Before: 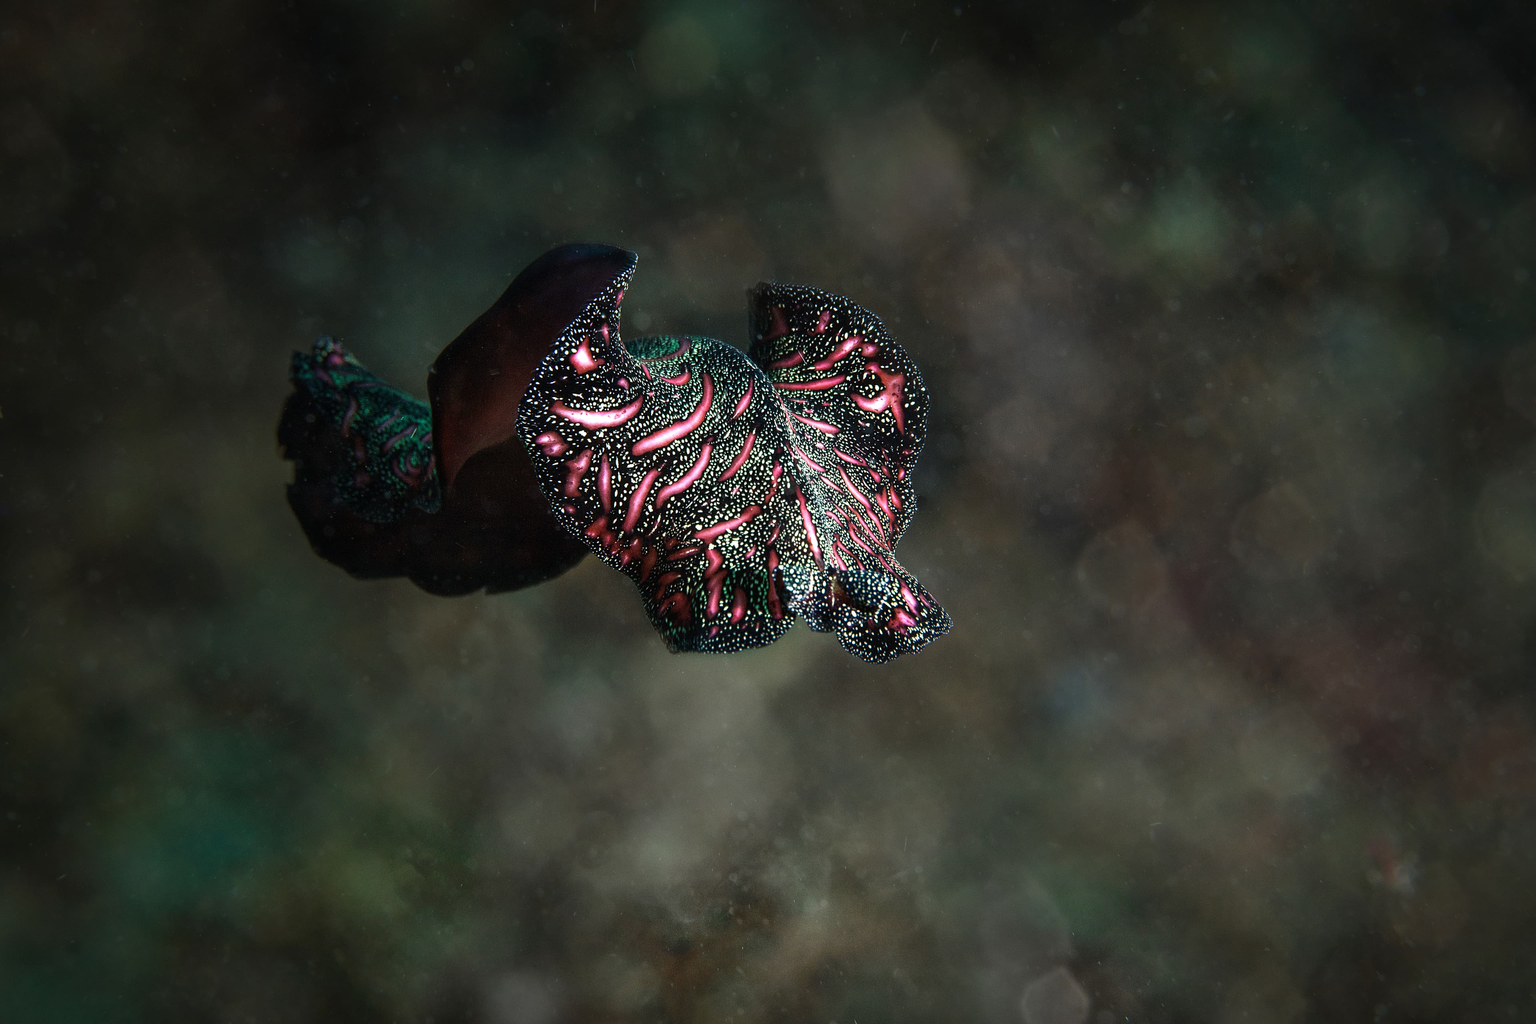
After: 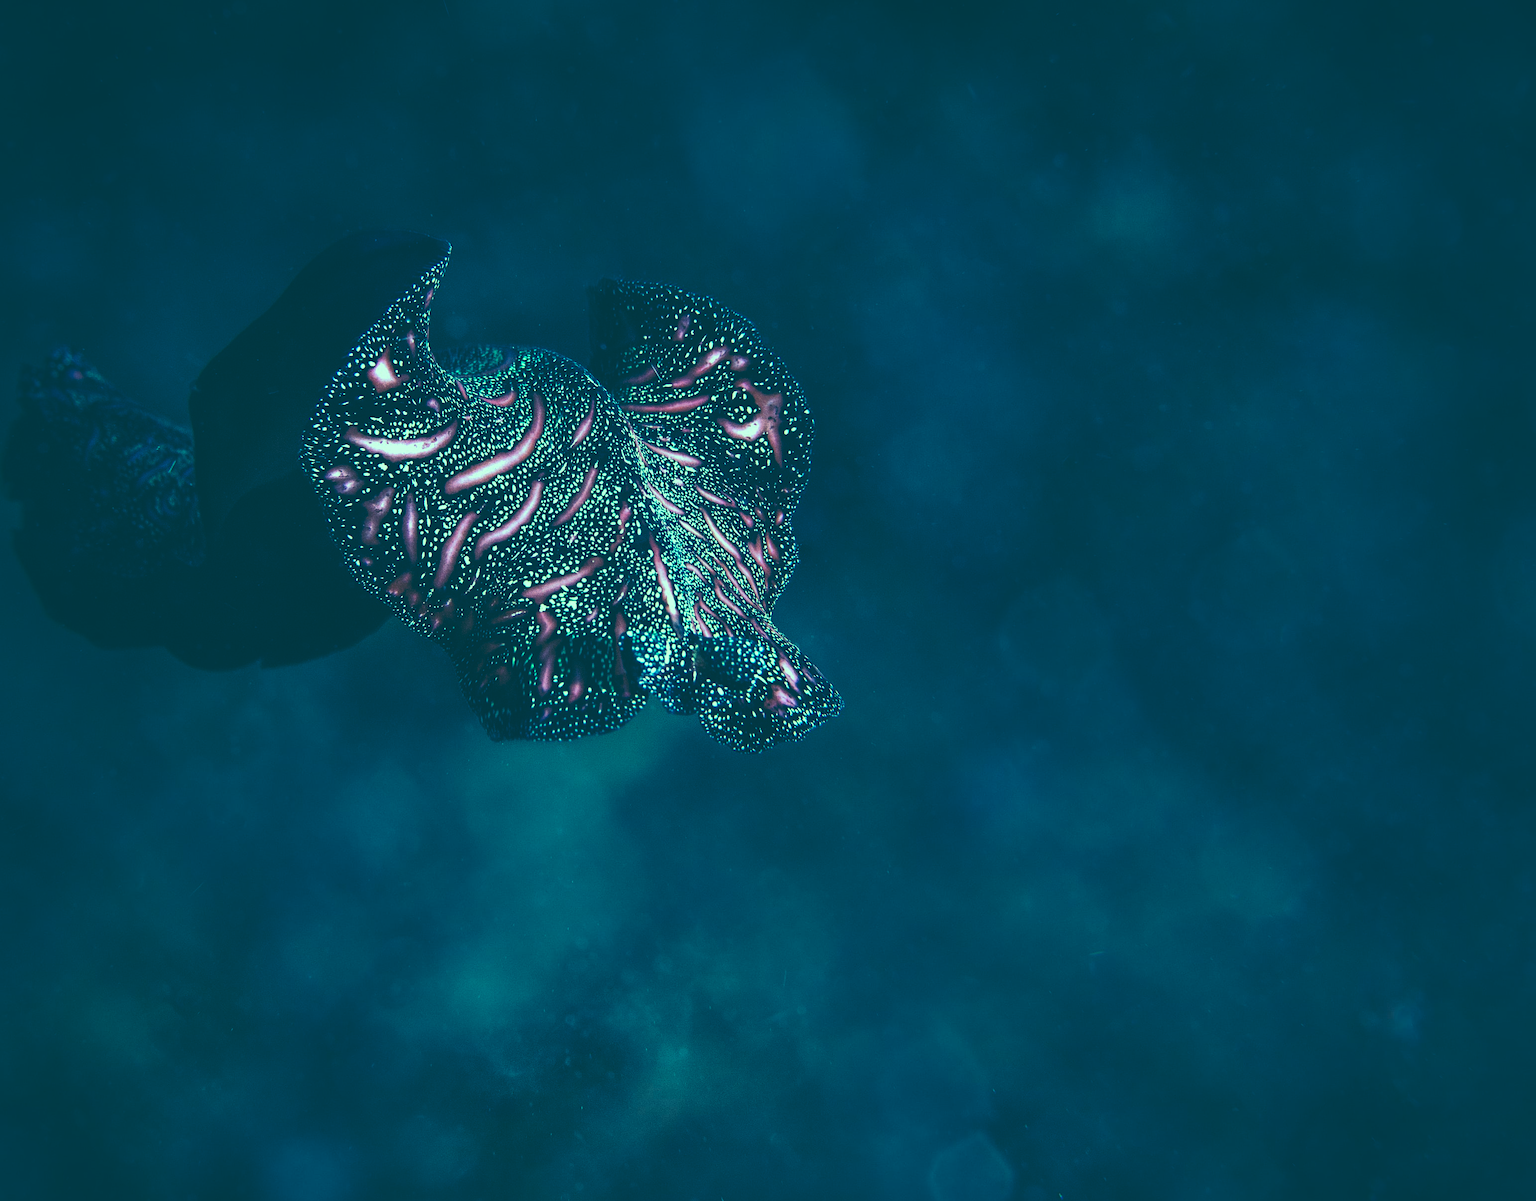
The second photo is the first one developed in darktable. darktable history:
color correction: highlights a* -20.08, highlights b* 9.8, shadows a* -20.4, shadows b* -10.76
rgb curve: curves: ch0 [(0, 0.186) (0.314, 0.284) (0.576, 0.466) (0.805, 0.691) (0.936, 0.886)]; ch1 [(0, 0.186) (0.314, 0.284) (0.581, 0.534) (0.771, 0.746) (0.936, 0.958)]; ch2 [(0, 0.216) (0.275, 0.39) (1, 1)], mode RGB, independent channels, compensate middle gray true, preserve colors none
crop and rotate: left 17.959%, top 5.771%, right 1.742%
